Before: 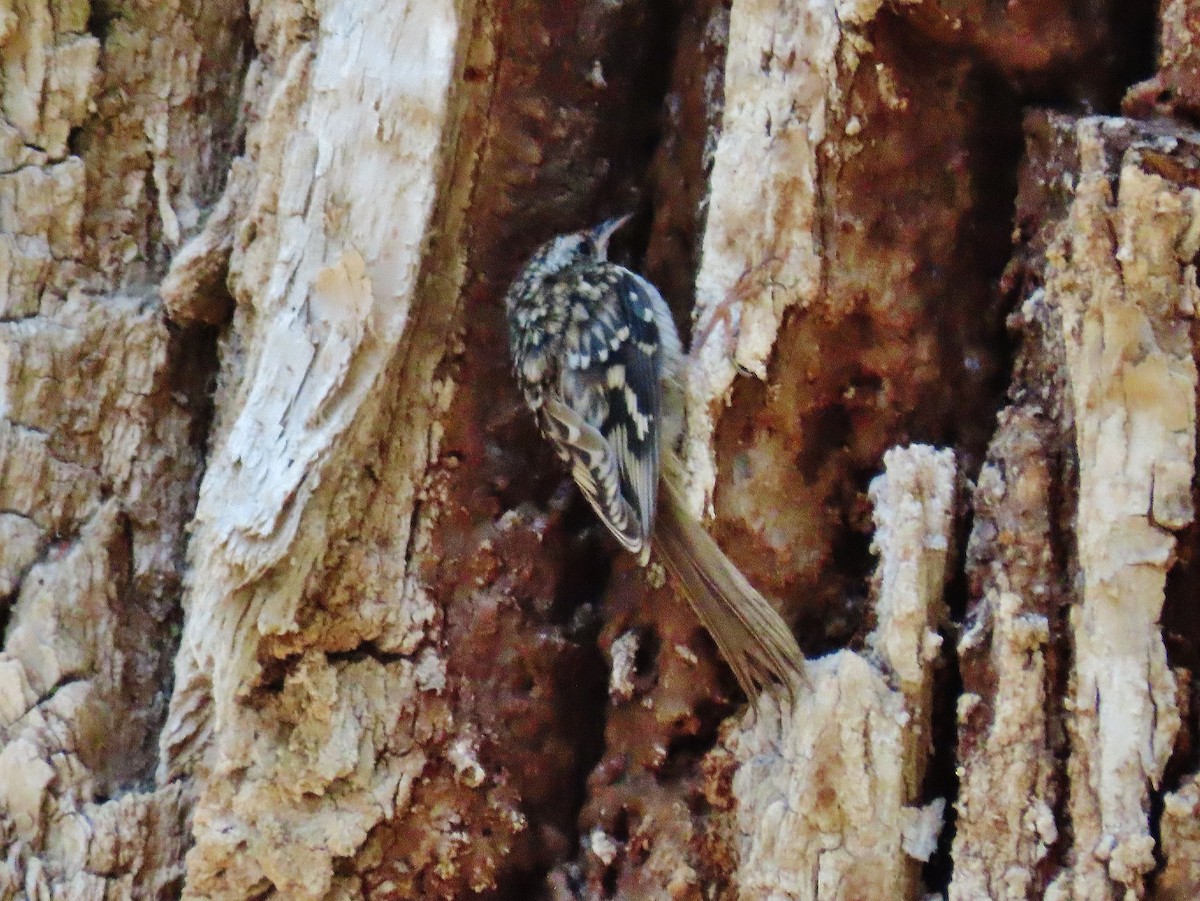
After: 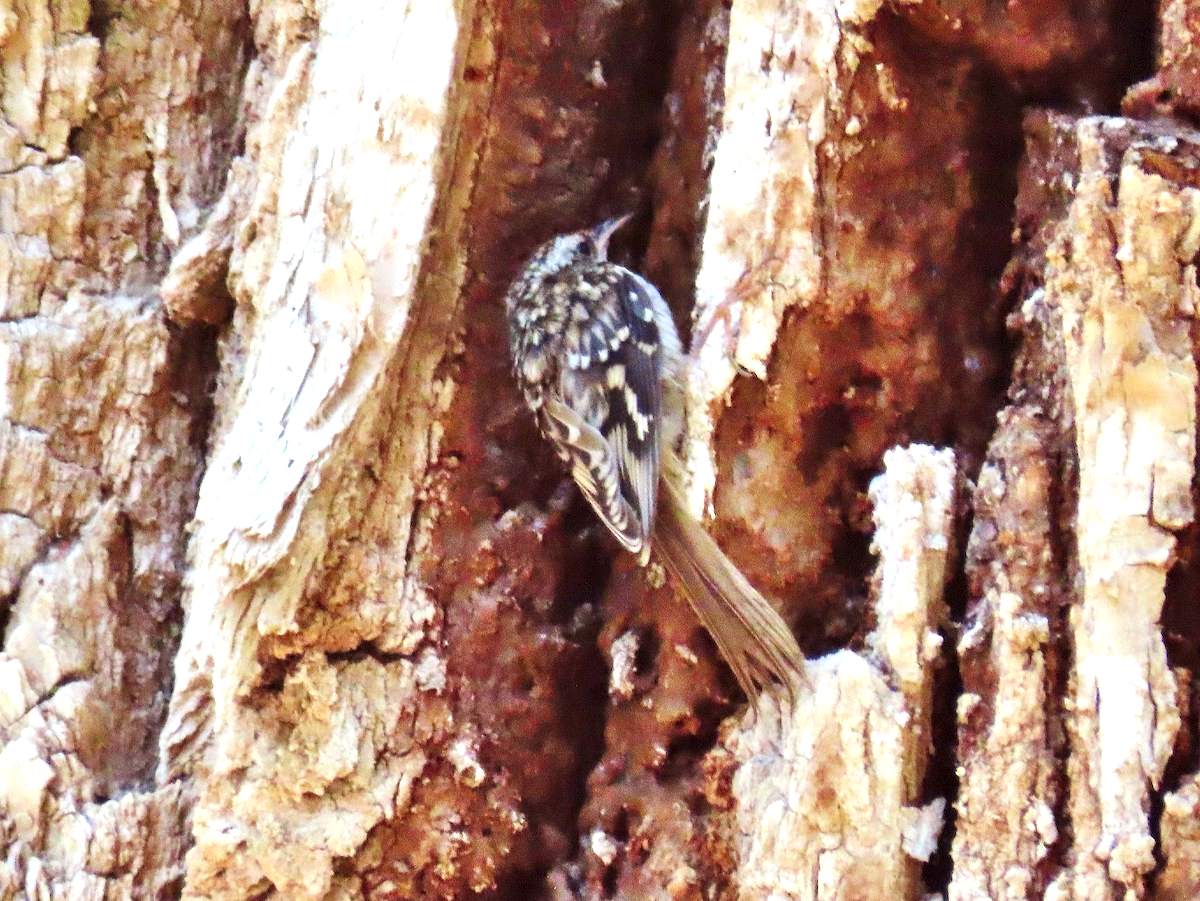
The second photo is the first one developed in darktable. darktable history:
exposure: black level correction 0.001, exposure 0.955 EV, compensate exposure bias true, compensate highlight preservation false
rgb levels: mode RGB, independent channels, levels [[0, 0.474, 1], [0, 0.5, 1], [0, 0.5, 1]]
